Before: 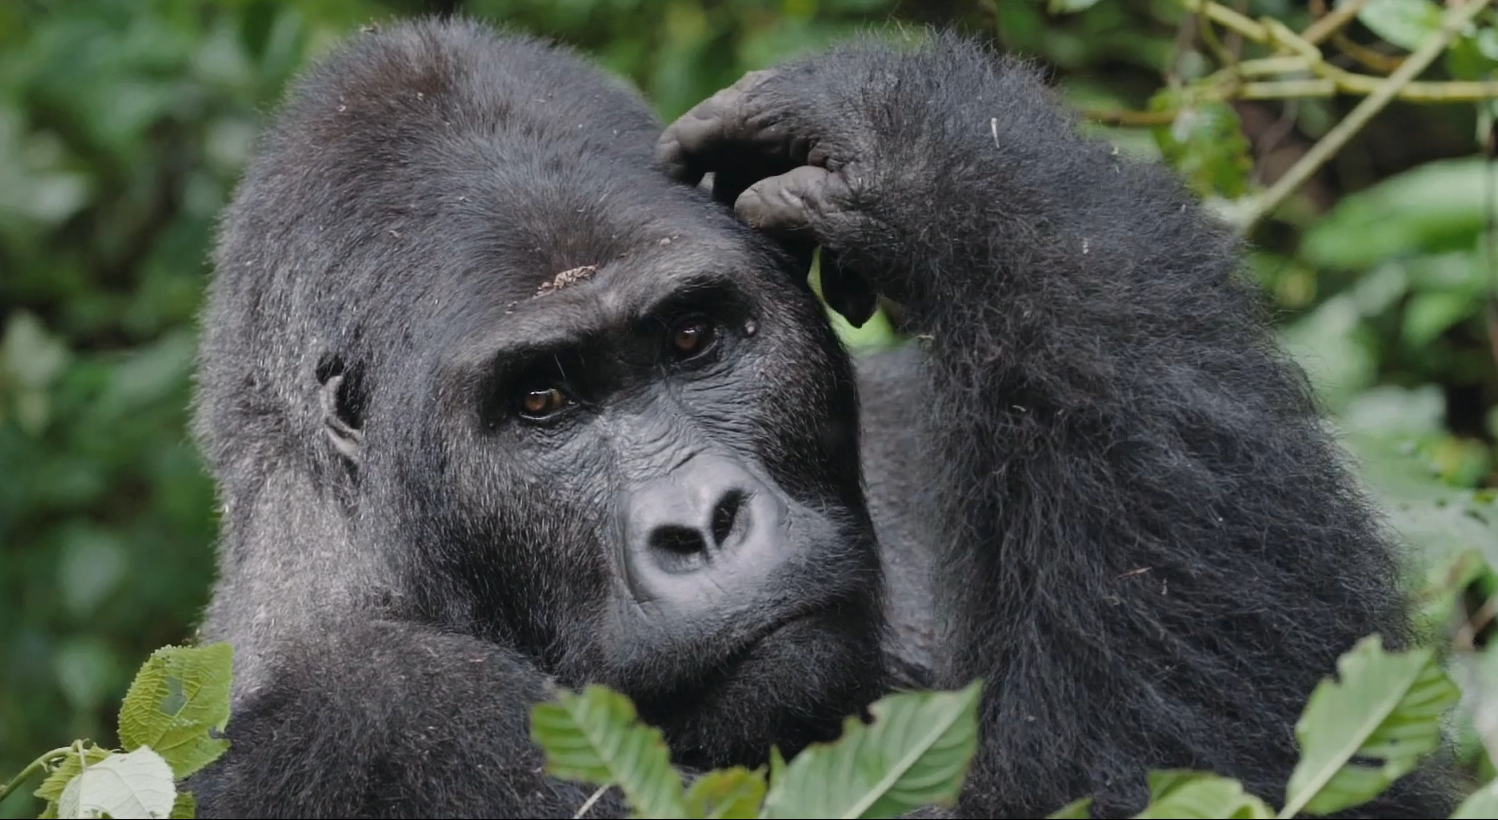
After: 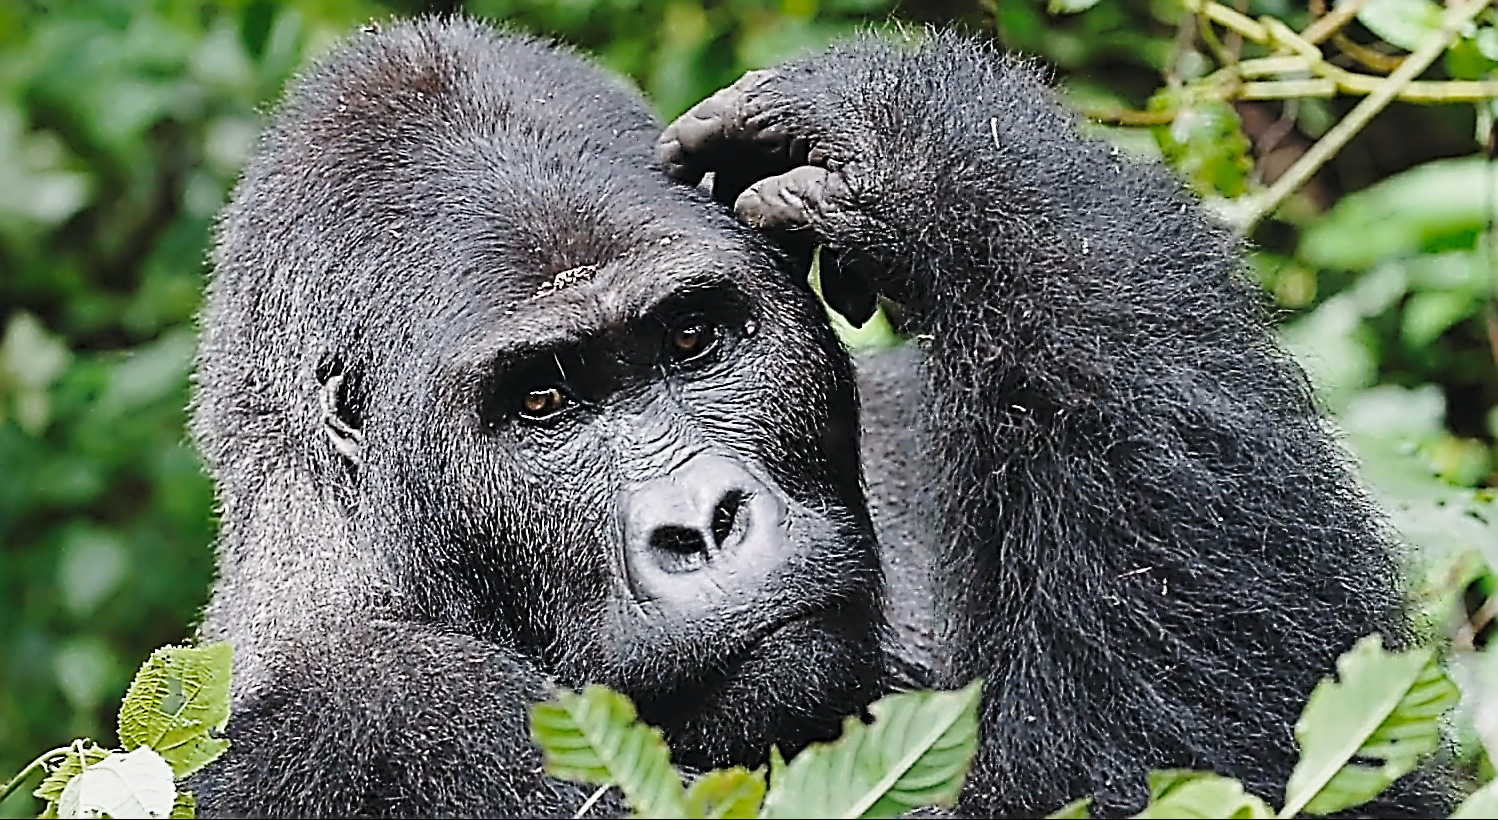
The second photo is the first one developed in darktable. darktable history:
sharpen: amount 2
contrast equalizer: y [[0.5, 0.5, 0.5, 0.515, 0.749, 0.84], [0.5 ×6], [0.5 ×6], [0, 0, 0, 0.001, 0.067, 0.262], [0 ×6]]
base curve: curves: ch0 [(0, 0) (0.028, 0.03) (0.121, 0.232) (0.46, 0.748) (0.859, 0.968) (1, 1)], preserve colors none
rotate and perspective: automatic cropping off
